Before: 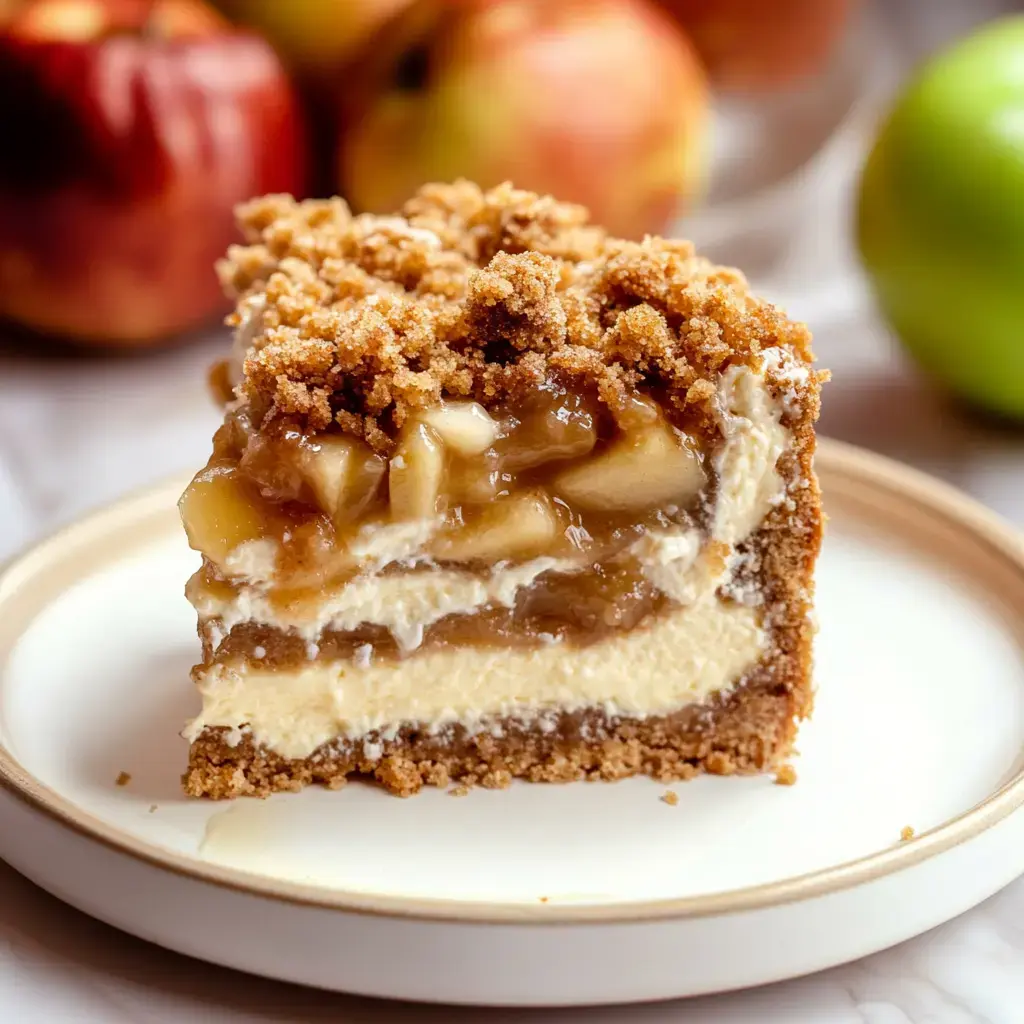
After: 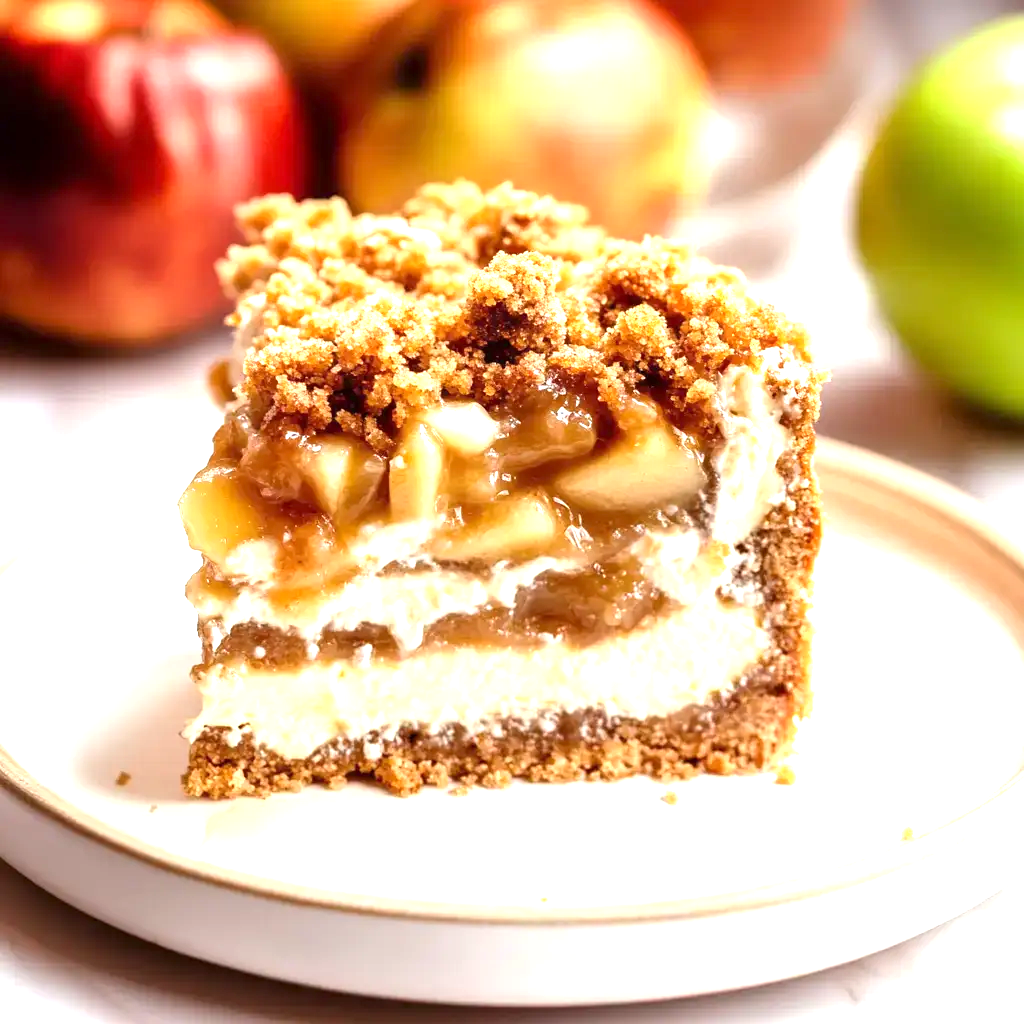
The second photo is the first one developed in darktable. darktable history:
exposure: exposure 1.151 EV, compensate highlight preservation false
